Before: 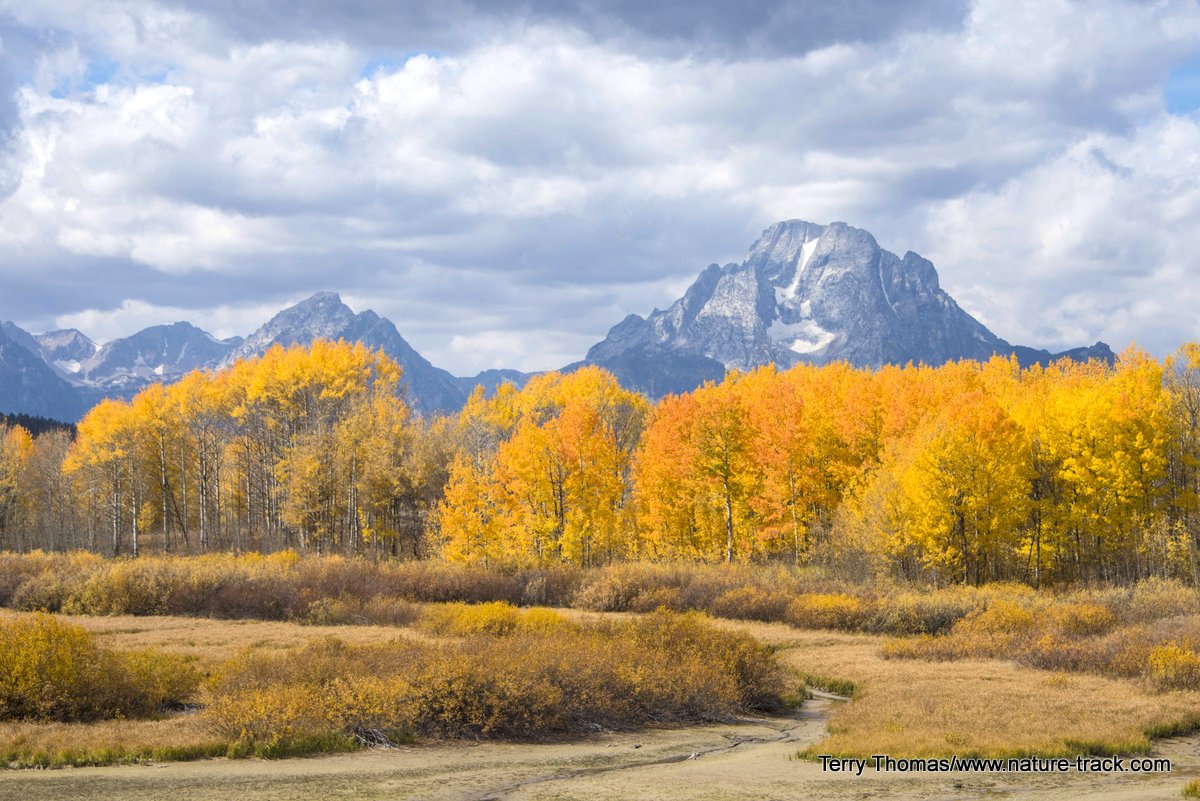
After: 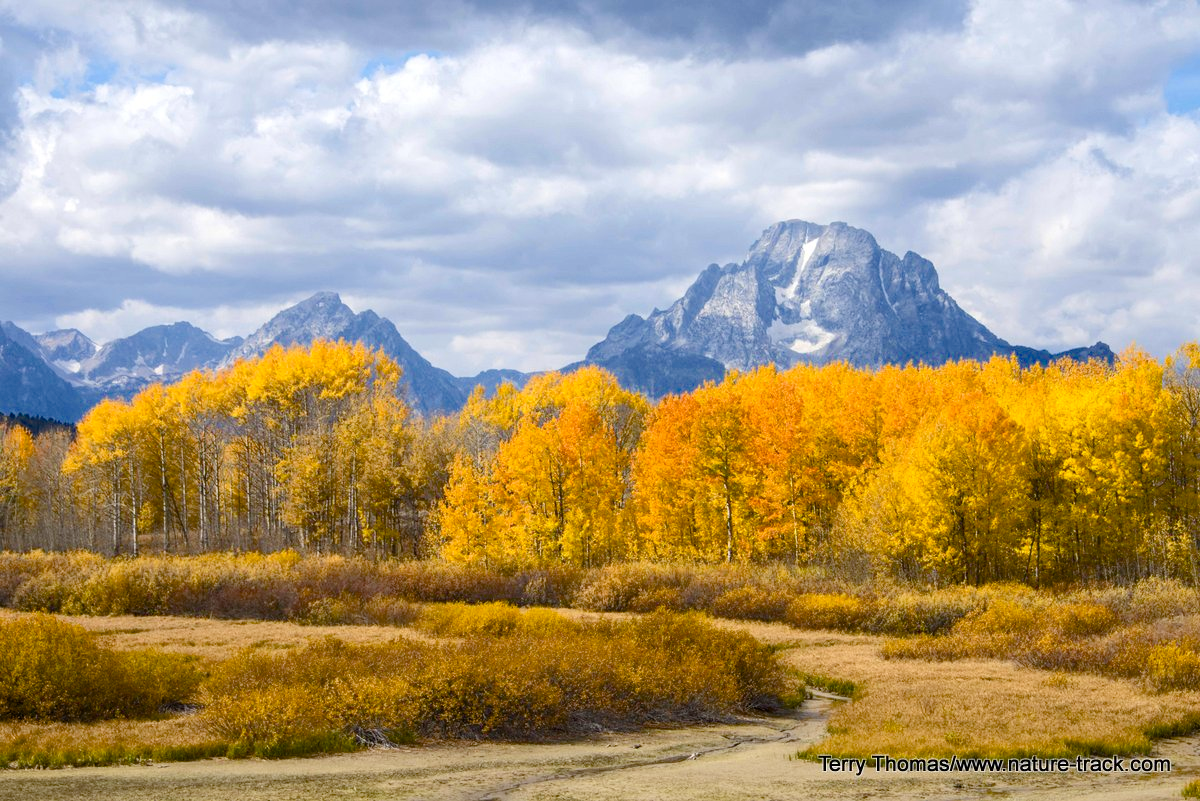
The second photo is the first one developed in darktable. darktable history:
color balance rgb: linear chroma grading › global chroma 8.987%, perceptual saturation grading › global saturation 20%, perceptual saturation grading › highlights -25.799%, perceptual saturation grading › shadows 25.702%, global vibrance 10.434%, saturation formula JzAzBz (2021)
